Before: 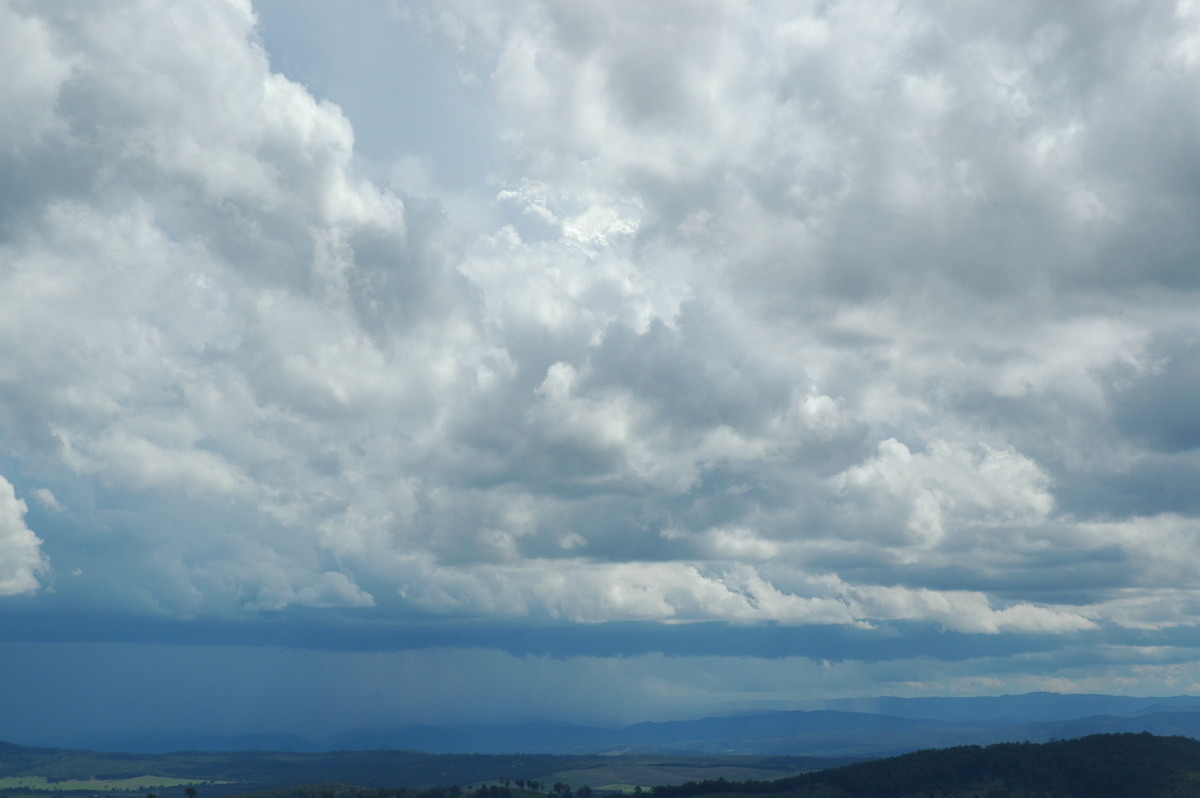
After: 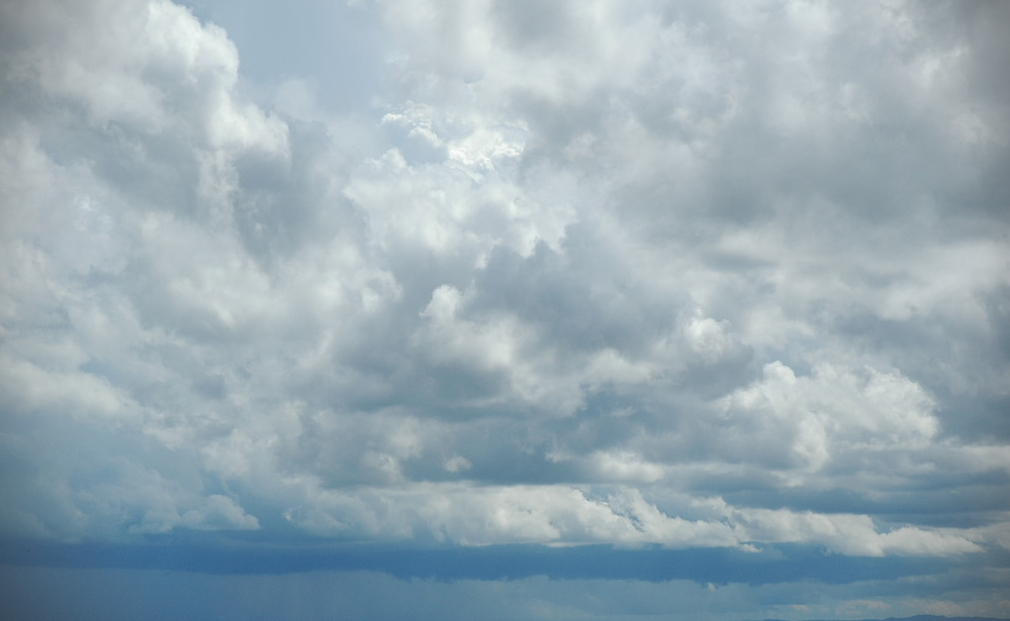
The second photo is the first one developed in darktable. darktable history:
crop and rotate: left 9.639%, top 9.724%, right 6.15%, bottom 12.43%
vignetting: fall-off radius 61.21%, brightness -0.824, dithering 8-bit output
